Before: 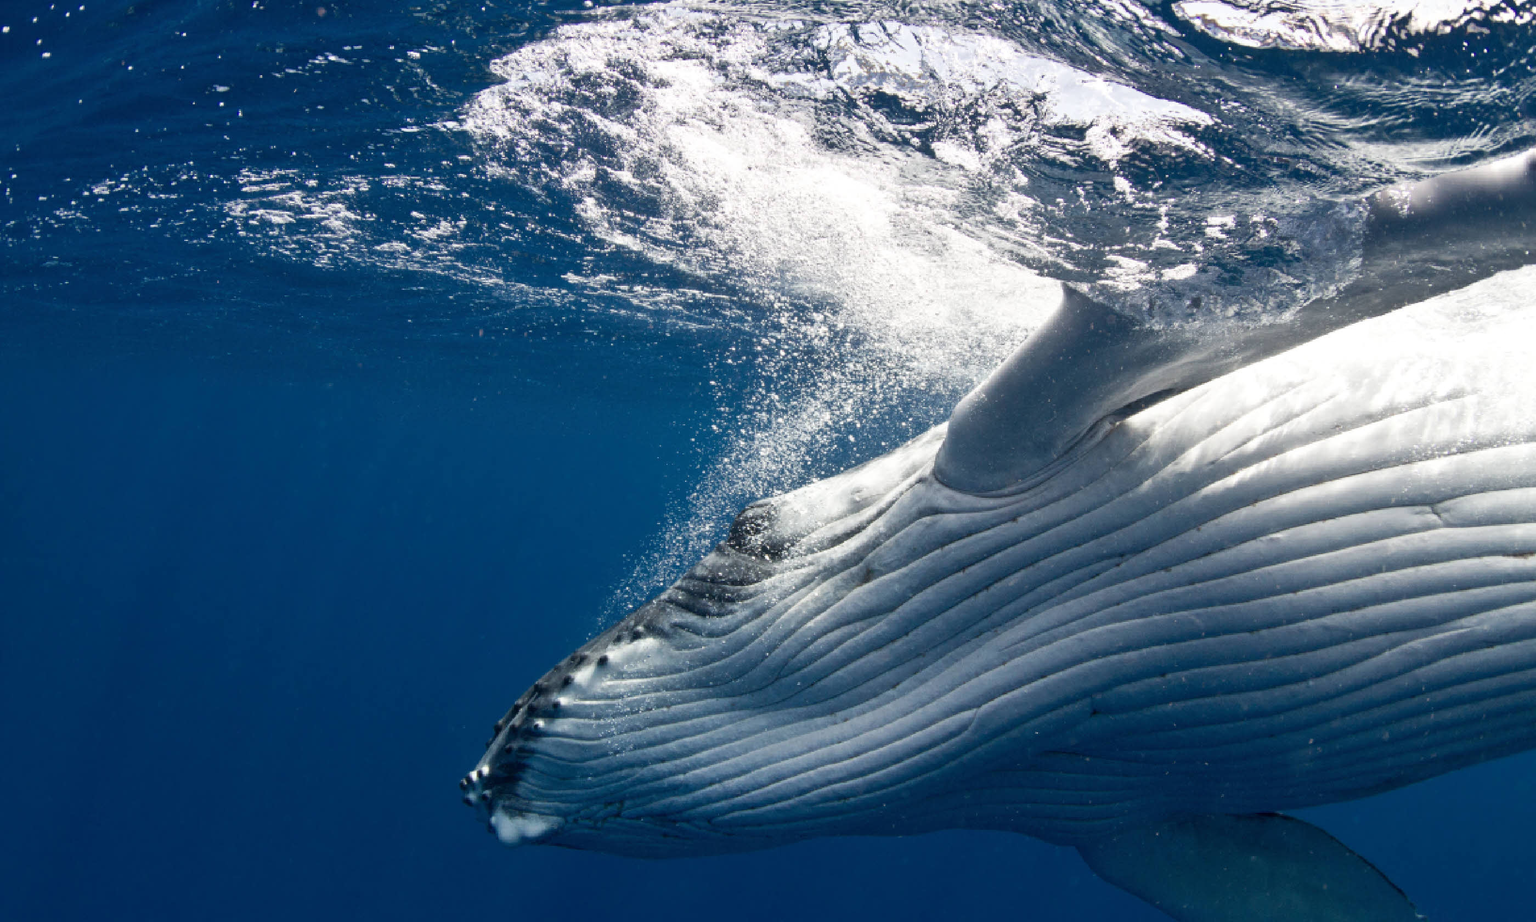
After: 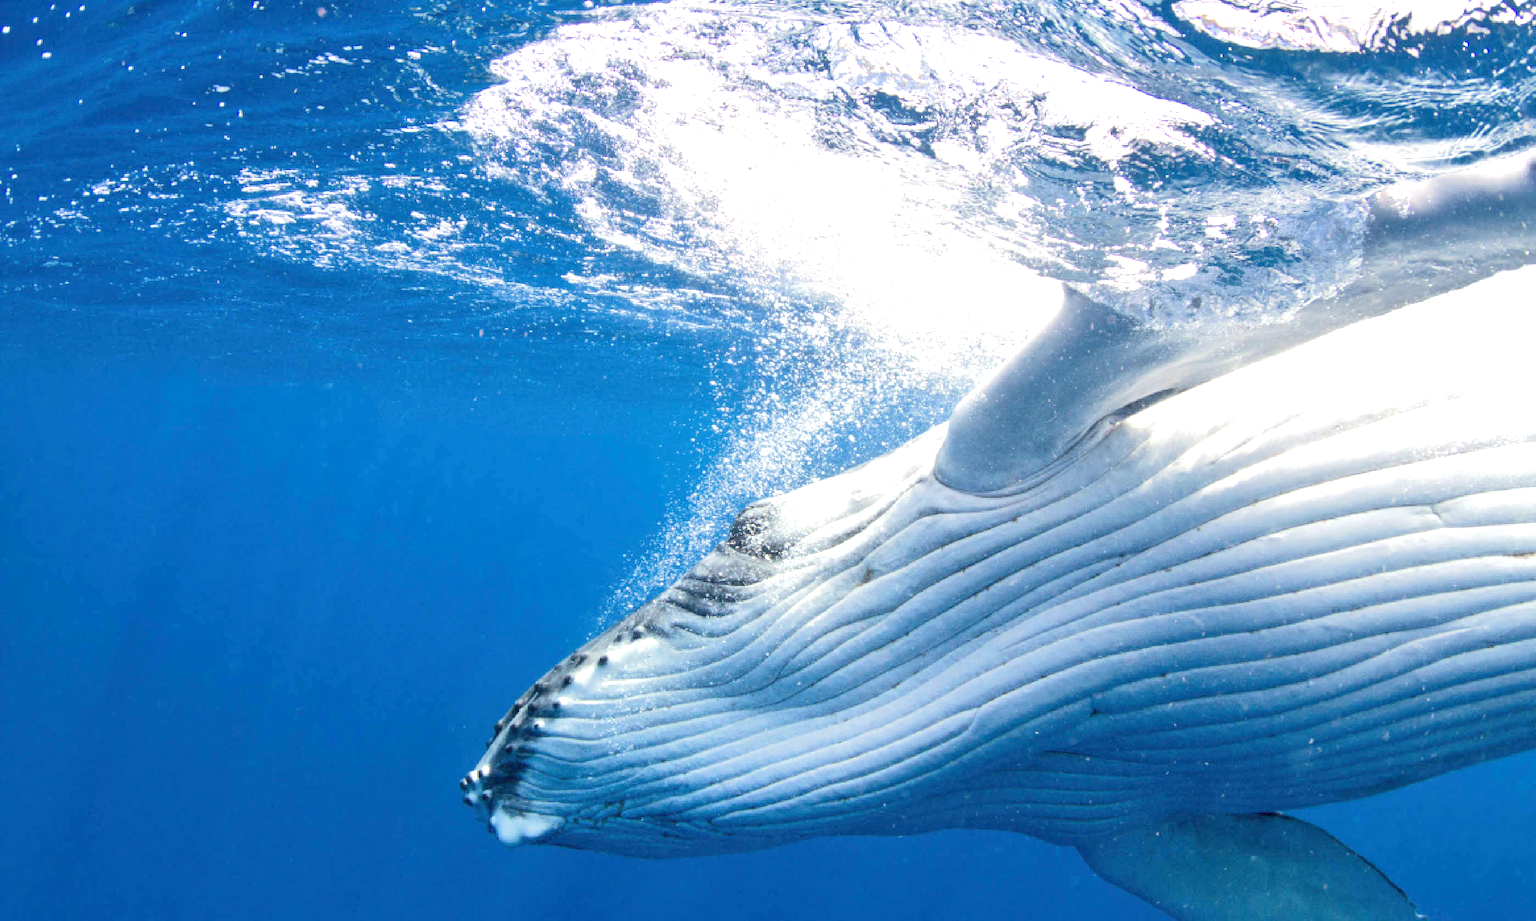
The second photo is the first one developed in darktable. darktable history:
tone equalizer: -8 EV 1.97 EV, -7 EV 1.98 EV, -6 EV 1.98 EV, -5 EV 1.97 EV, -4 EV 1.99 EV, -3 EV 1.48 EV, -2 EV 0.983 EV, -1 EV 0.504 EV, edges refinement/feathering 500, mask exposure compensation -1.57 EV, preserve details no
